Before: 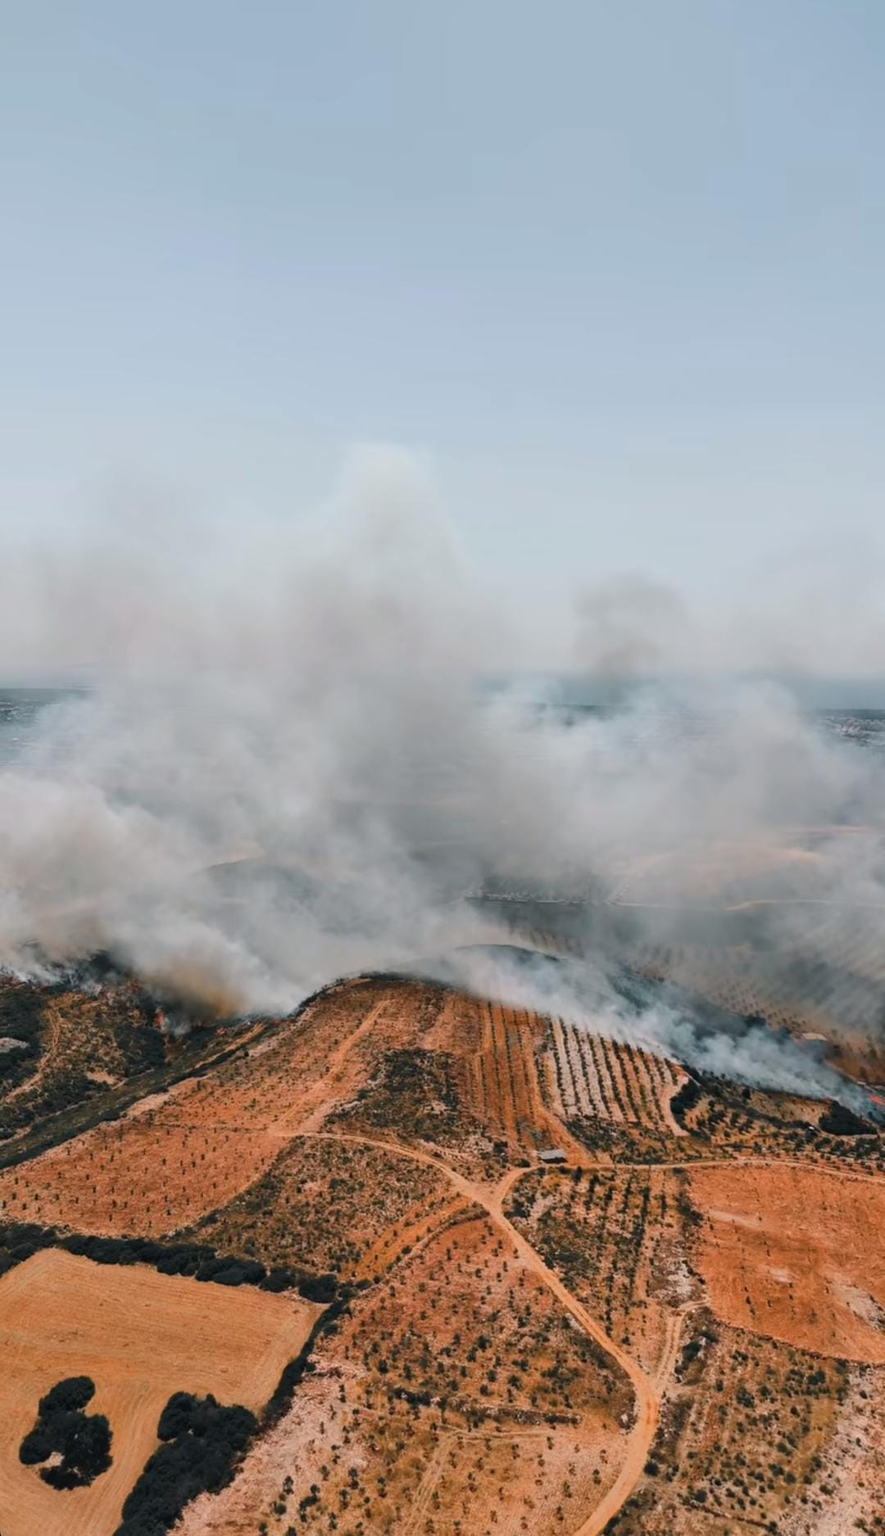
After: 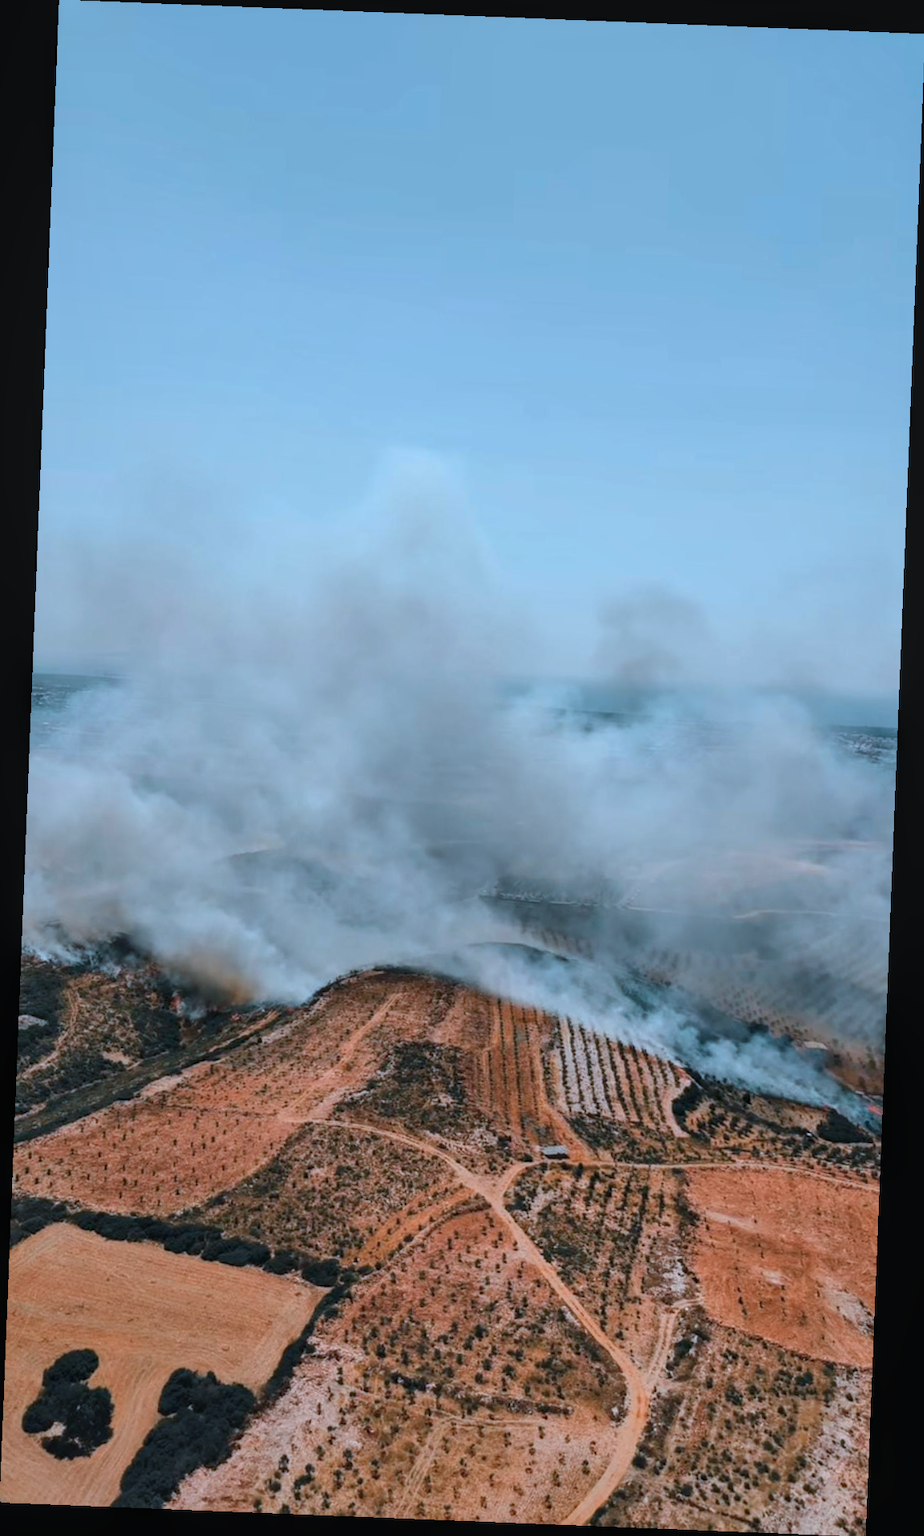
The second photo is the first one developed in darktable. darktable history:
color correction: highlights a* -9.35, highlights b* -23.15
rotate and perspective: rotation 2.27°, automatic cropping off
local contrast: detail 110%
